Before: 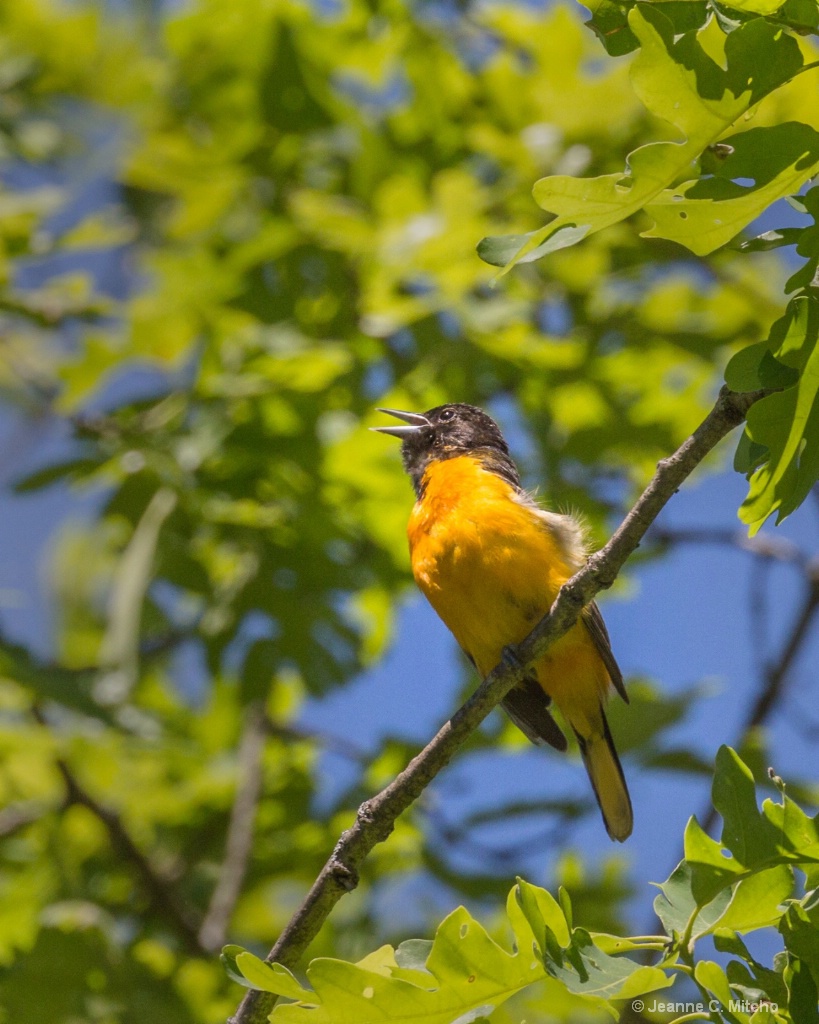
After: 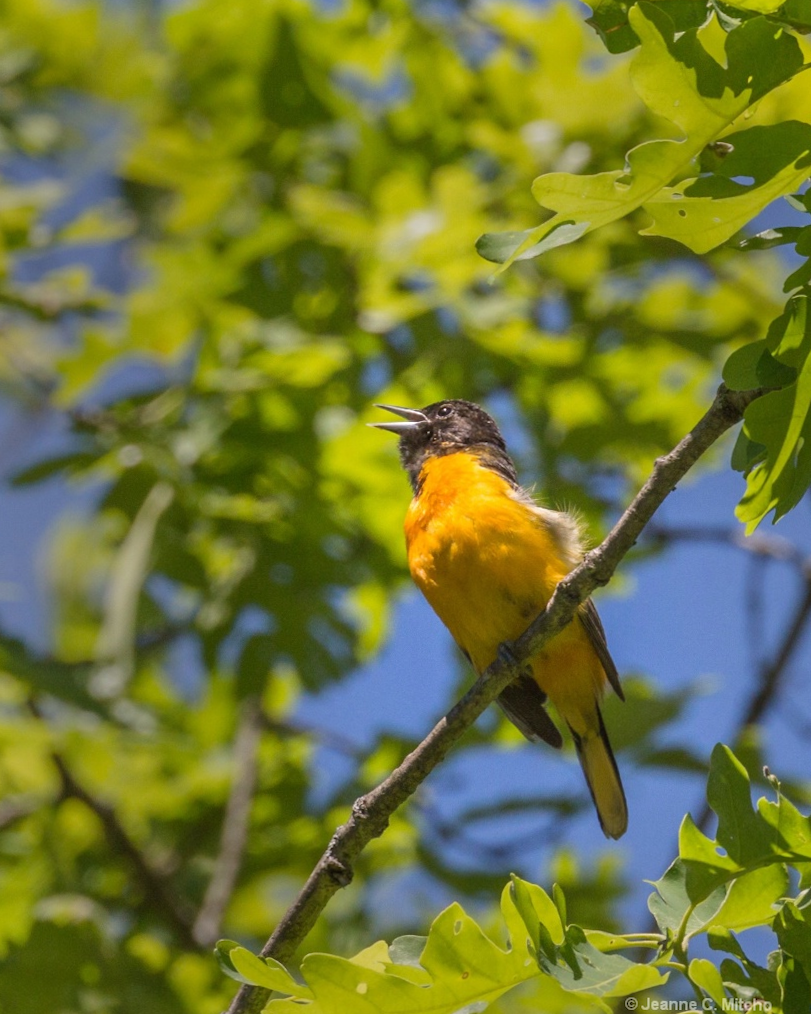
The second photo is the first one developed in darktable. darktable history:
crop and rotate: angle -0.408°
sharpen: radius 5.278, amount 0.311, threshold 26.315
